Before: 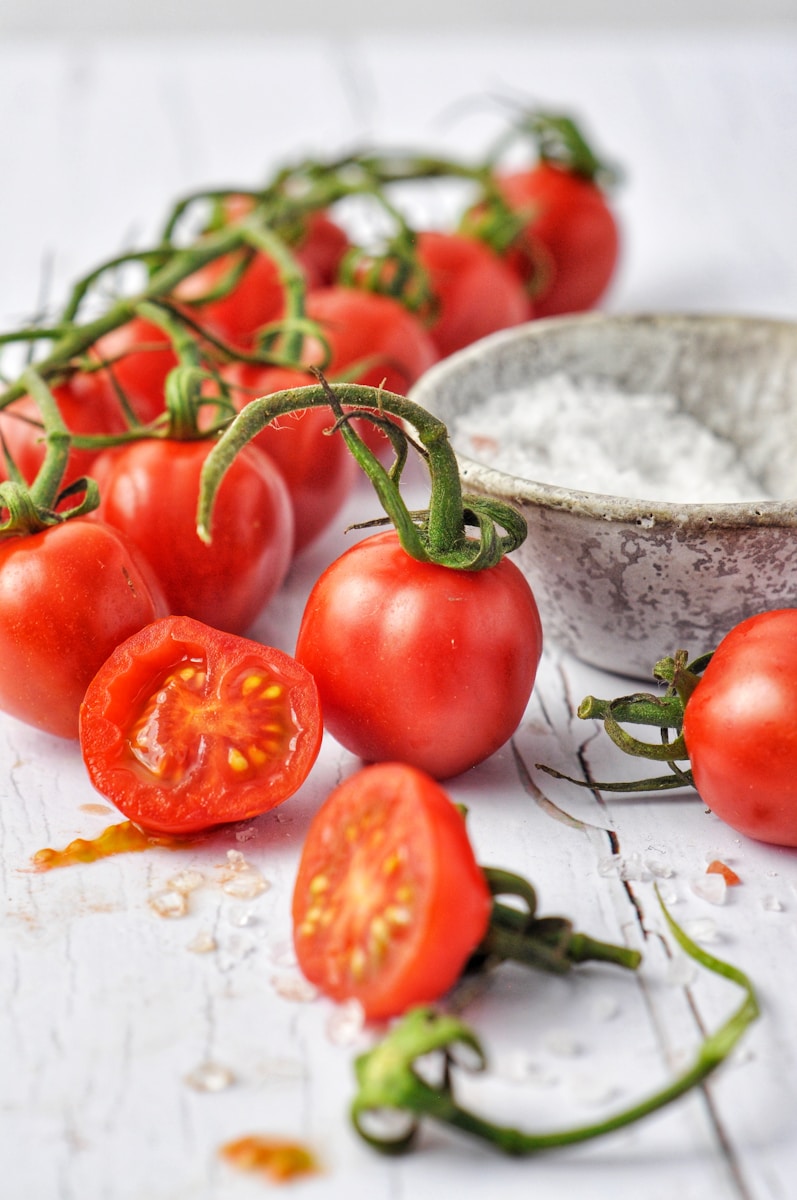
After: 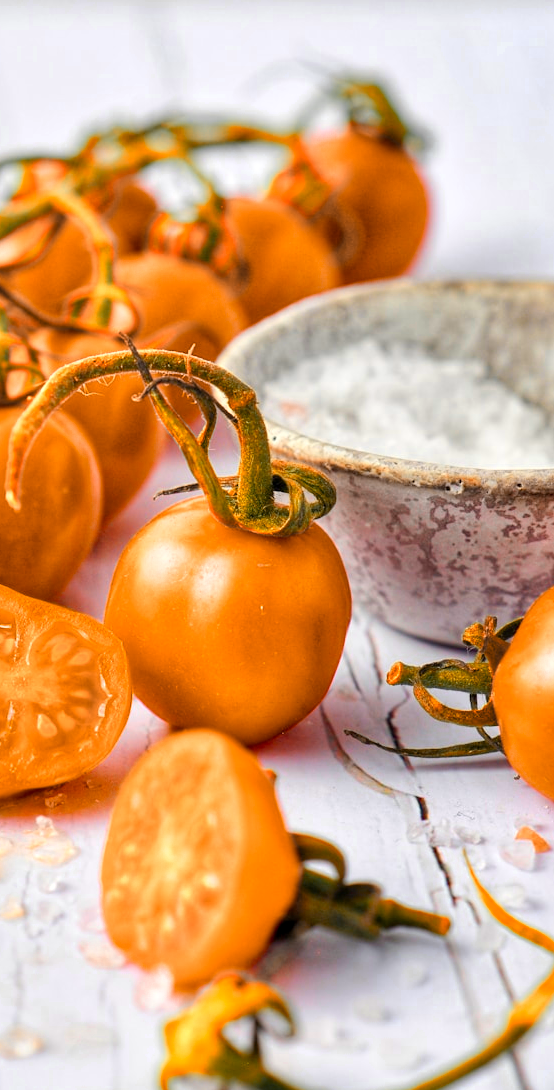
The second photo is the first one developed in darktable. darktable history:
crop and rotate: left 24.034%, top 2.838%, right 6.406%, bottom 6.299%
exposure: black level correction 0.002, compensate highlight preservation false
color zones: curves: ch0 [(0.009, 0.528) (0.136, 0.6) (0.255, 0.586) (0.39, 0.528) (0.522, 0.584) (0.686, 0.736) (0.849, 0.561)]; ch1 [(0.045, 0.781) (0.14, 0.416) (0.257, 0.695) (0.442, 0.032) (0.738, 0.338) (0.818, 0.632) (0.891, 0.741) (1, 0.704)]; ch2 [(0, 0.667) (0.141, 0.52) (0.26, 0.37) (0.474, 0.432) (0.743, 0.286)]
color balance rgb: linear chroma grading › global chroma 15%, perceptual saturation grading › global saturation 30%
